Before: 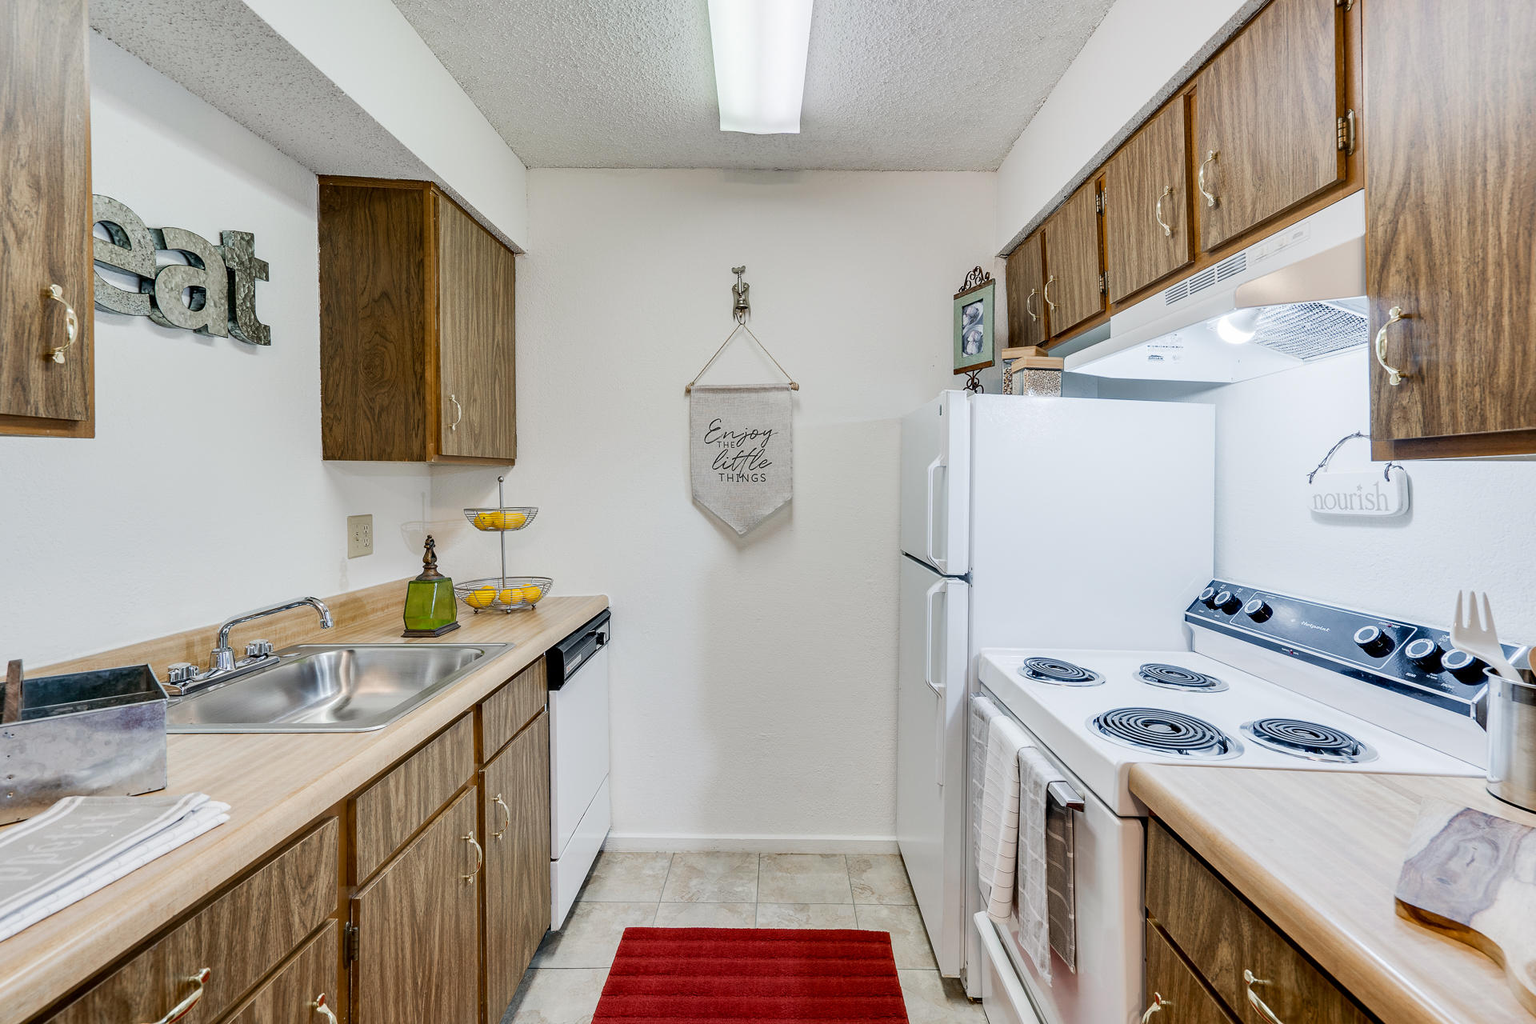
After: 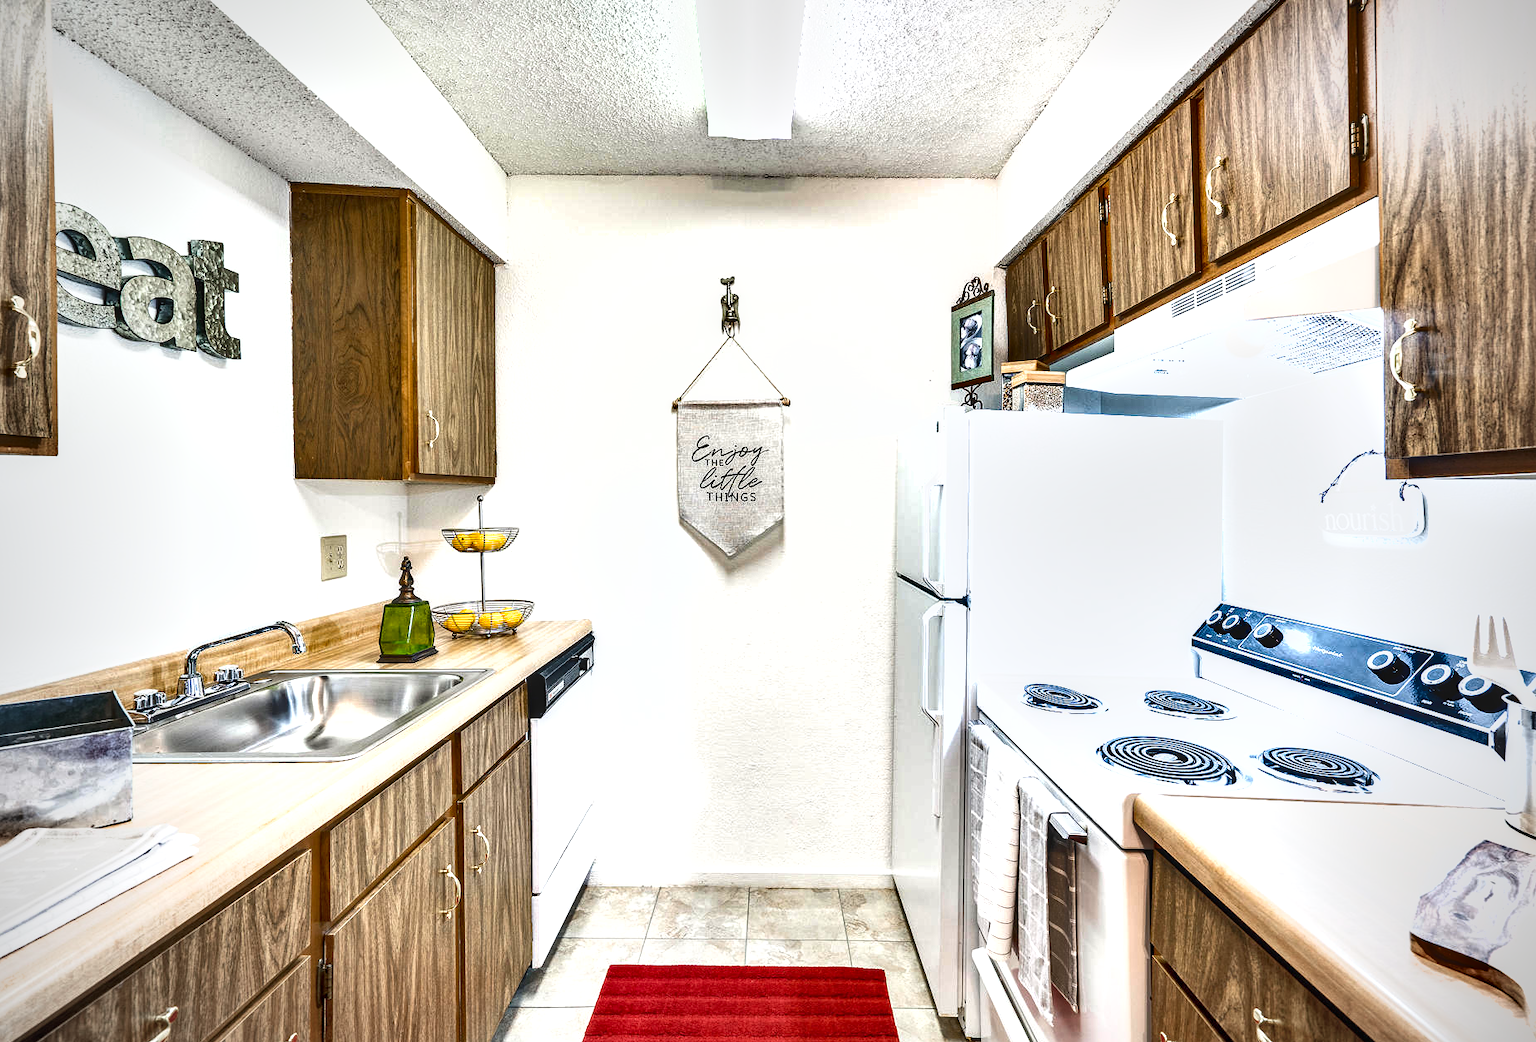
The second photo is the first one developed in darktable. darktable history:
crop and rotate: left 2.572%, right 1.269%, bottom 2.088%
local contrast: on, module defaults
exposure: black level correction 0, exposure 1.104 EV, compensate highlight preservation false
shadows and highlights: soften with gaussian
vignetting: fall-off start 75.63%, width/height ratio 1.088
